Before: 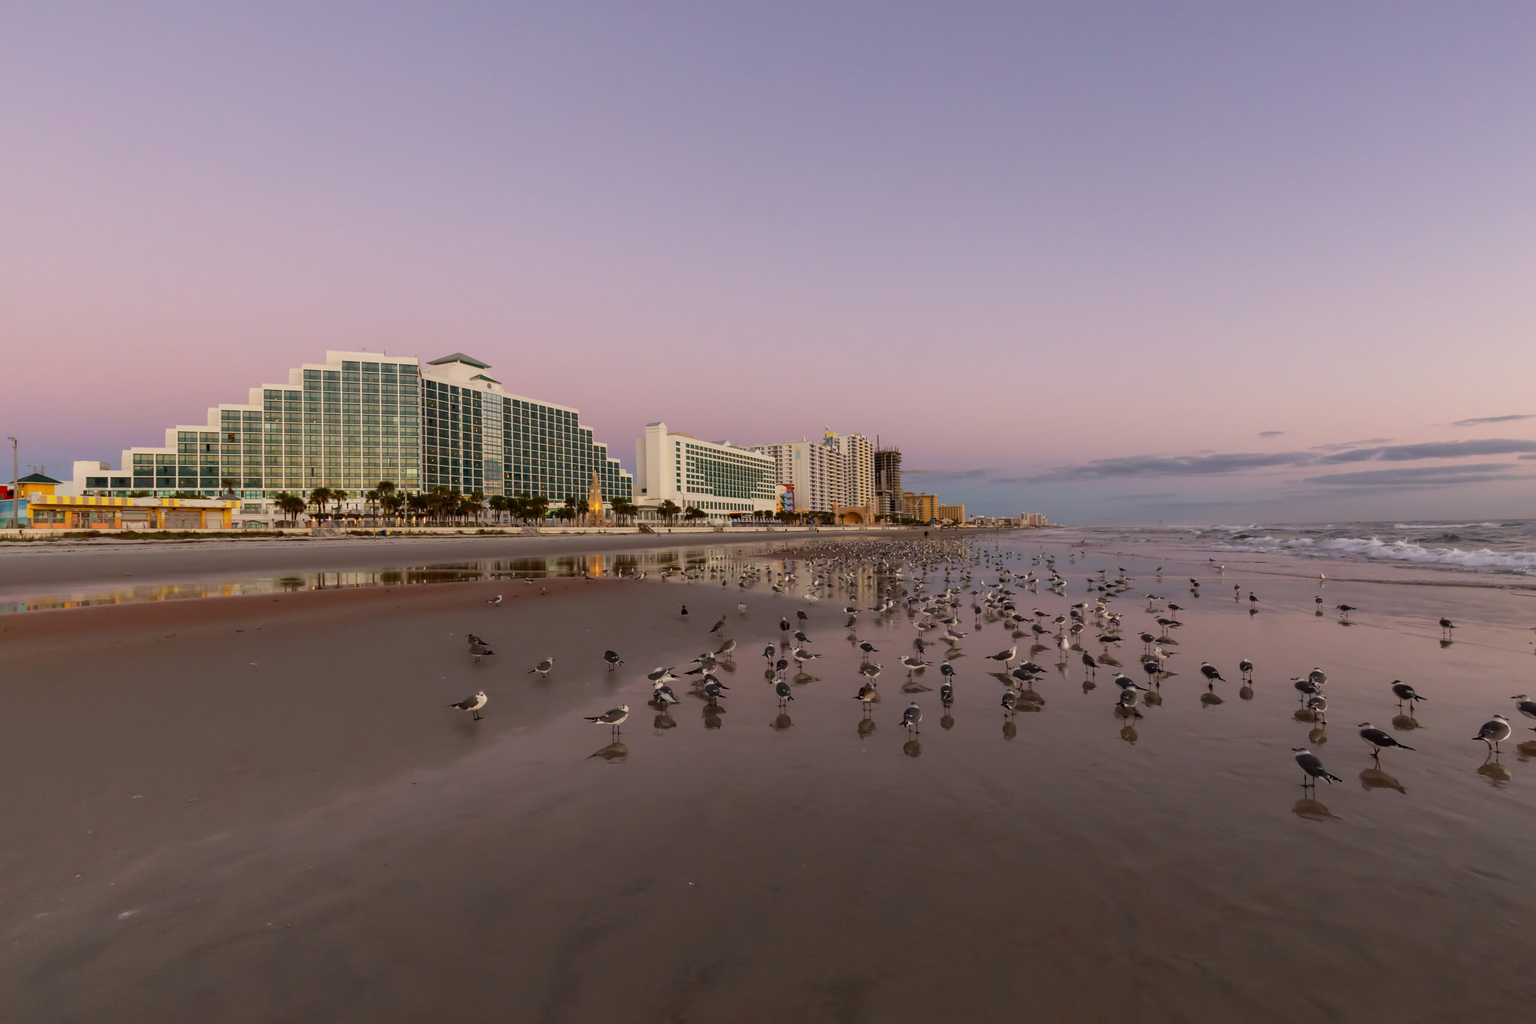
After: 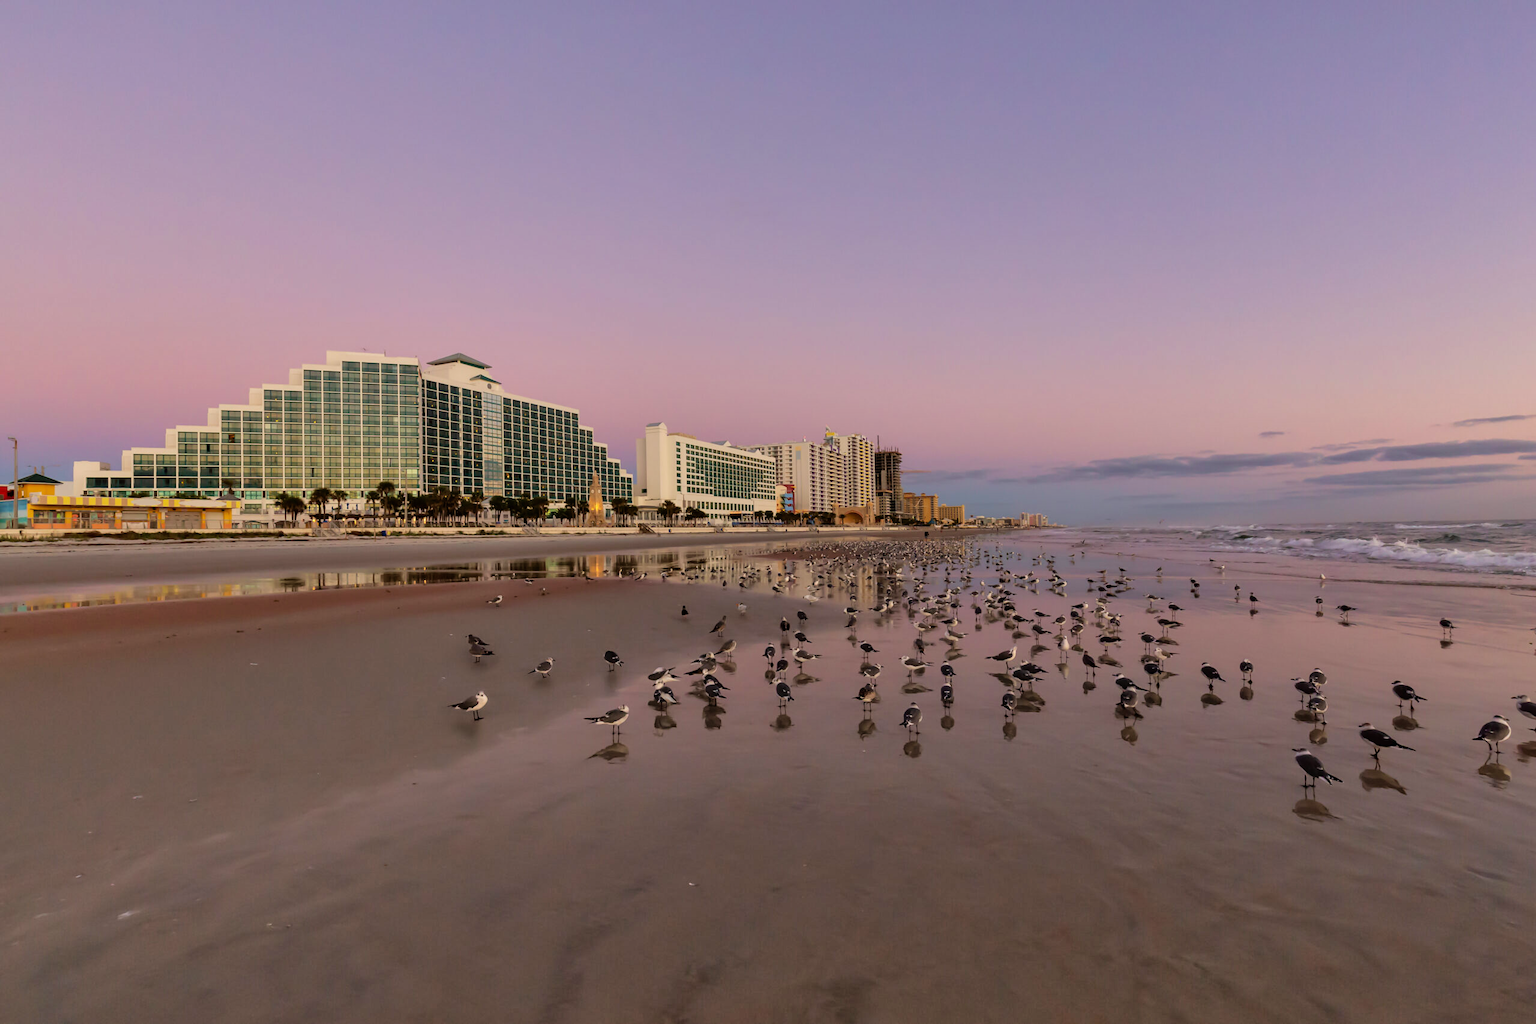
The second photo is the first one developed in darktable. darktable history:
shadows and highlights: shadows 60, soften with gaussian
velvia: on, module defaults
rgb curve: curves: ch0 [(0, 0) (0.136, 0.078) (0.262, 0.245) (0.414, 0.42) (1, 1)], compensate middle gray true, preserve colors basic power
